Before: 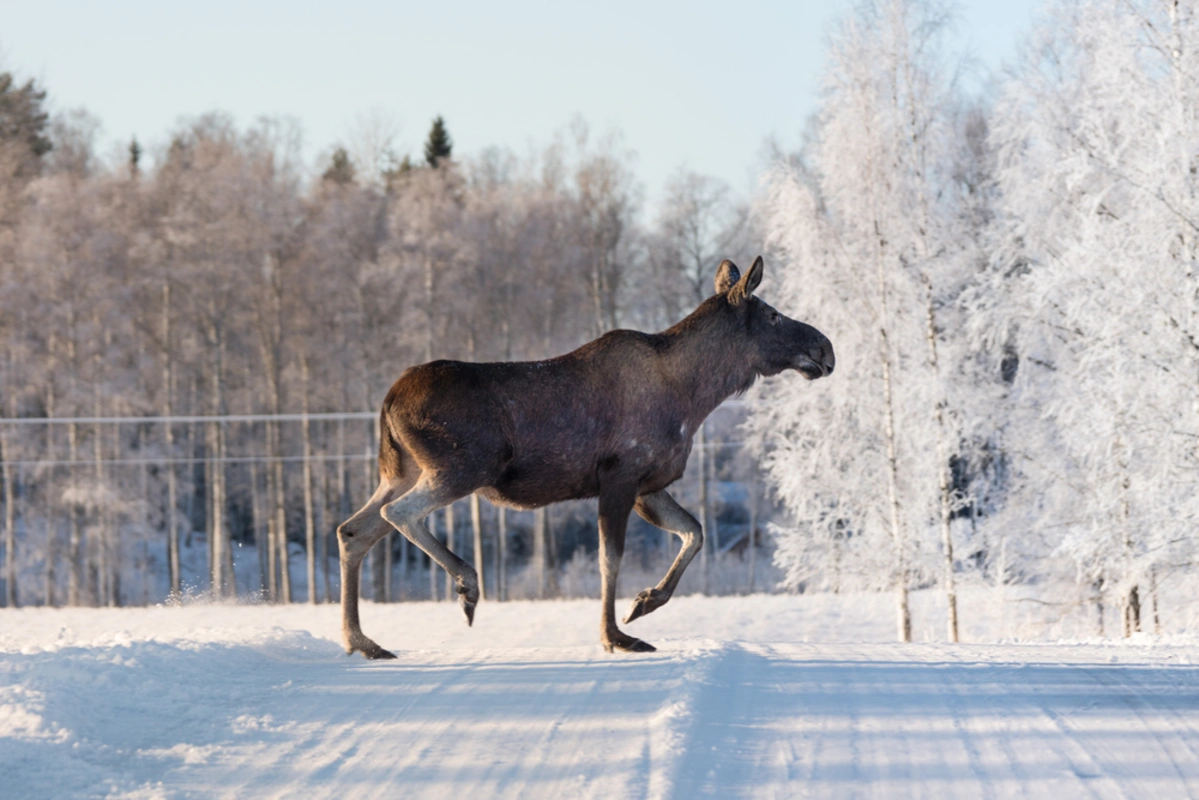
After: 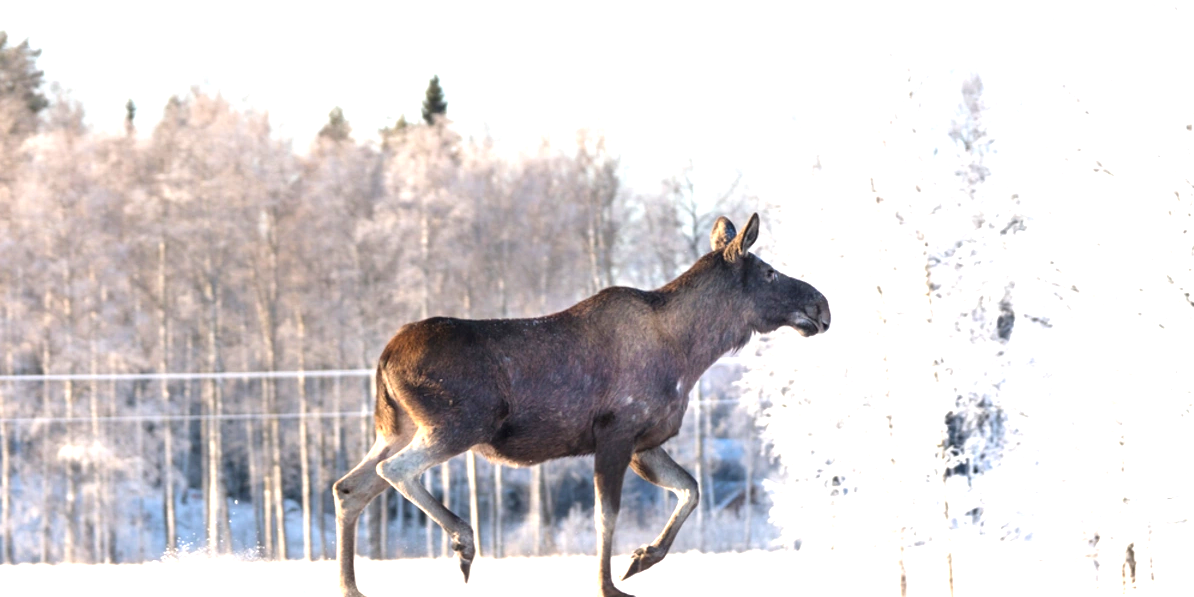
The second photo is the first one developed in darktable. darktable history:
crop: left 0.387%, top 5.469%, bottom 19.809%
exposure: black level correction 0, exposure 1.3 EV, compensate highlight preservation false
